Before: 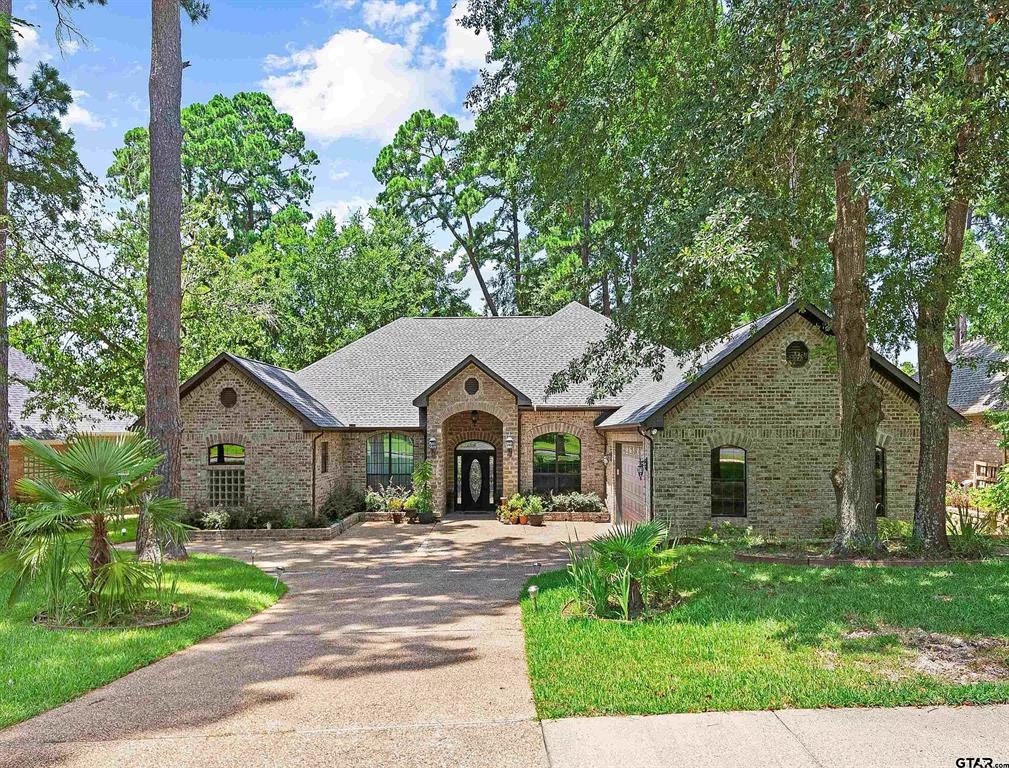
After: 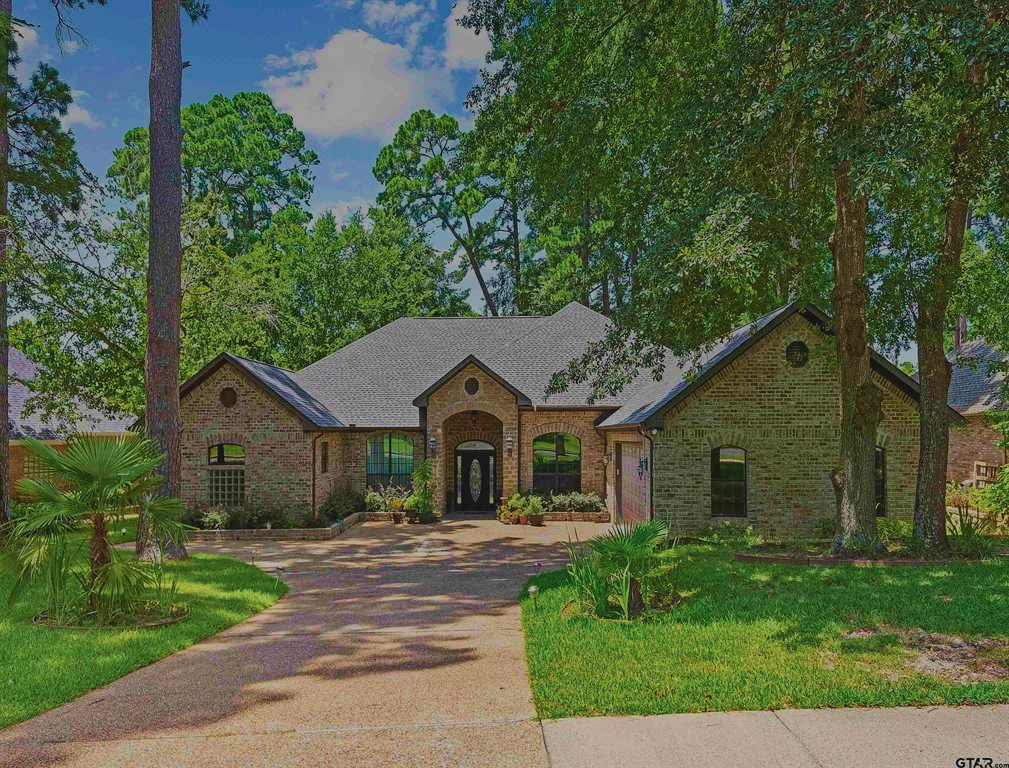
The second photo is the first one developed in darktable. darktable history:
white balance: emerald 1
graduated density: on, module defaults
velvia: strength 75%
exposure: black level correction -0.016, exposure -1.018 EV, compensate highlight preservation false
